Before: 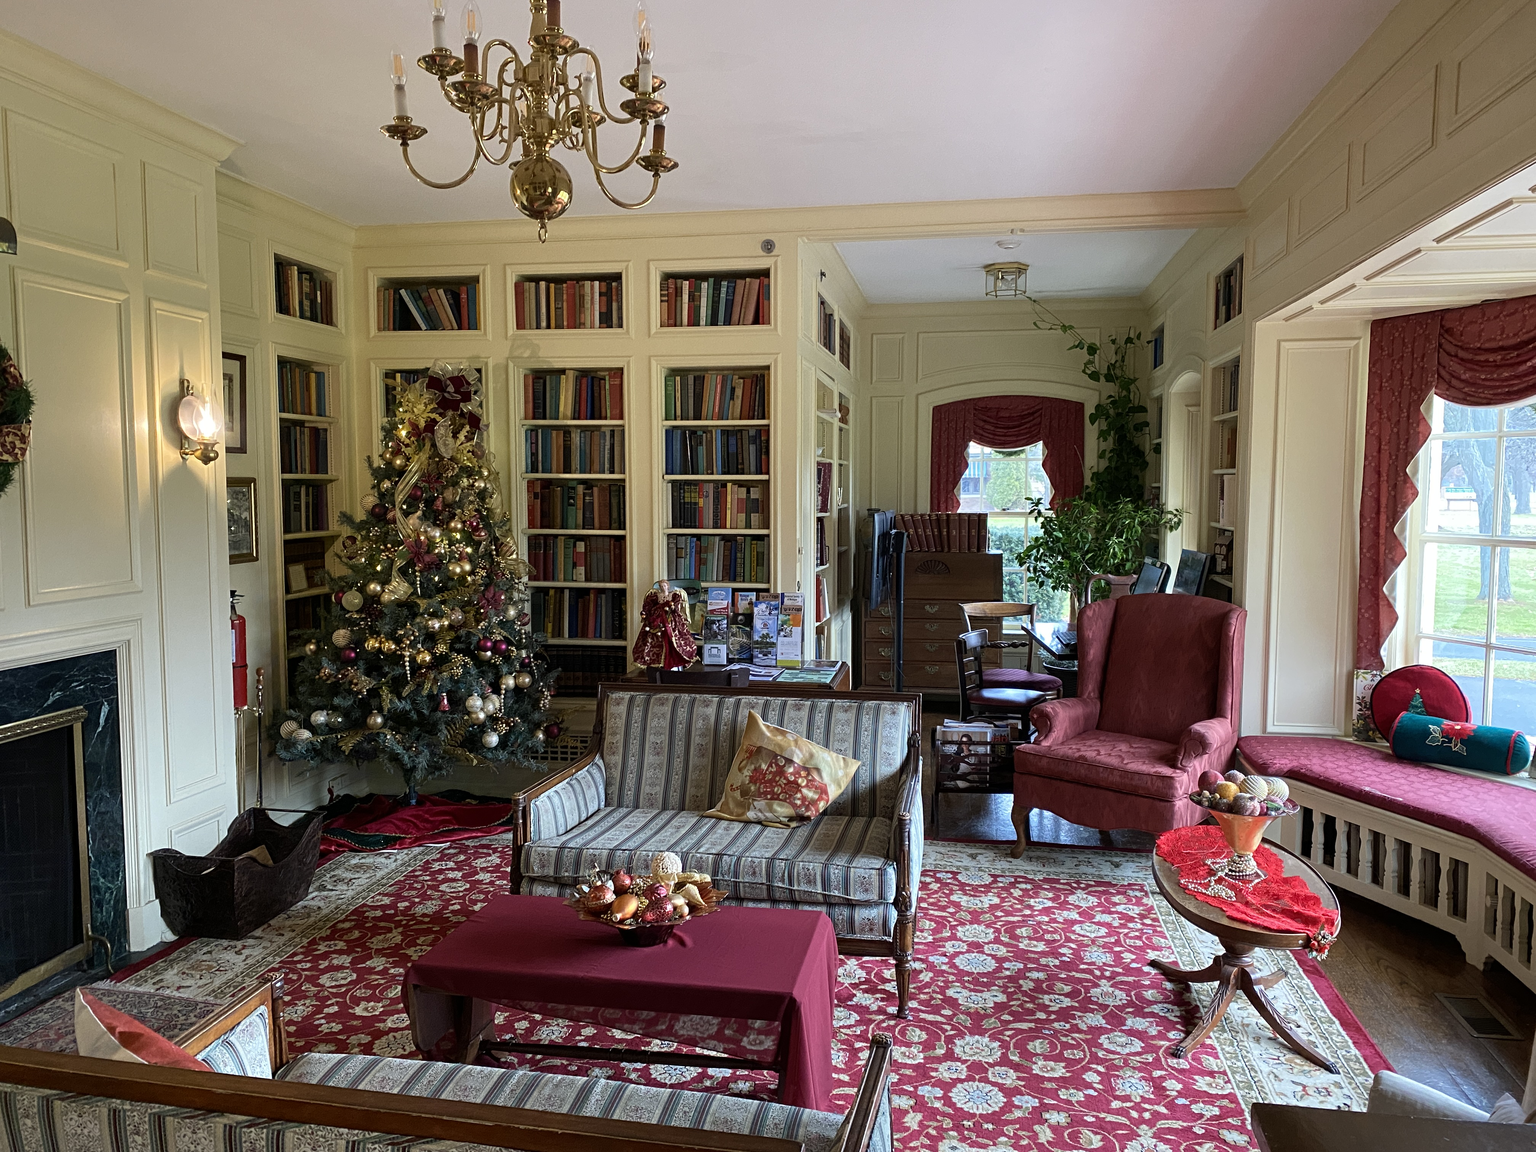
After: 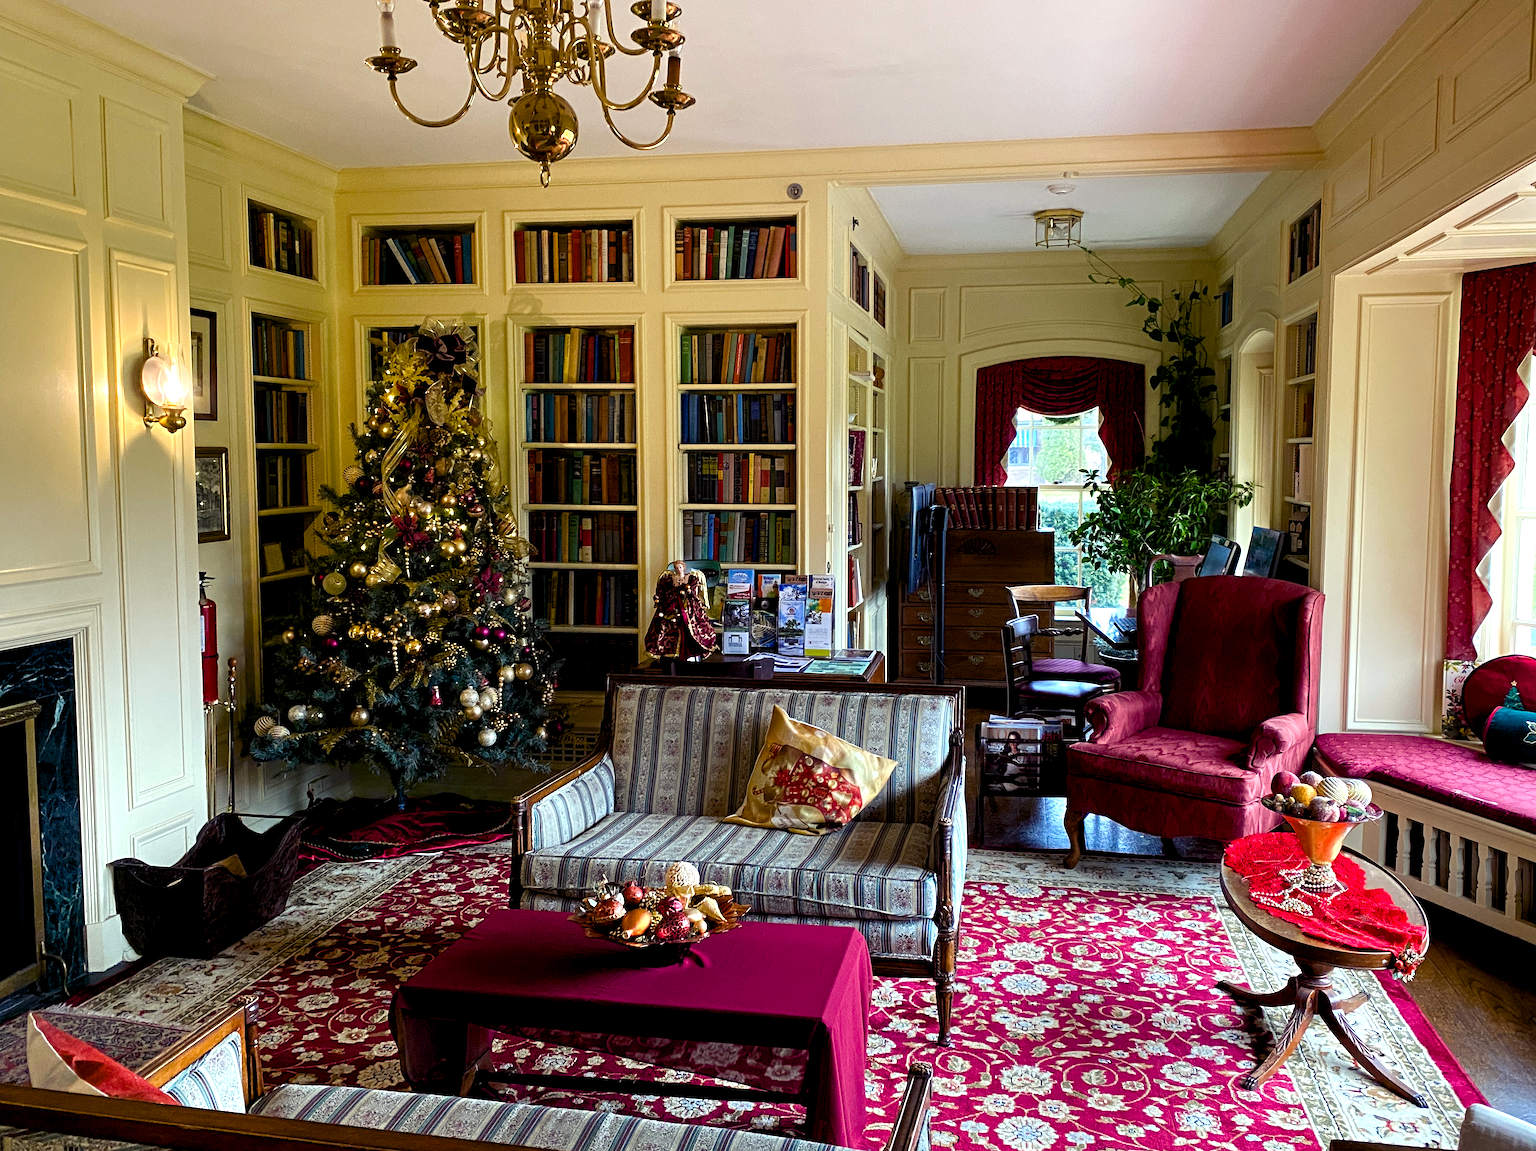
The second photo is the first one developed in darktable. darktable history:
crop: left 3.305%, top 6.436%, right 6.389%, bottom 3.258%
color balance rgb: shadows lift › luminance -21.66%, shadows lift › chroma 6.57%, shadows lift › hue 270°, power › chroma 0.68%, power › hue 60°, highlights gain › luminance 6.08%, highlights gain › chroma 1.33%, highlights gain › hue 90°, global offset › luminance -0.87%, perceptual saturation grading › global saturation 26.86%, perceptual saturation grading › highlights -28.39%, perceptual saturation grading › mid-tones 15.22%, perceptual saturation grading › shadows 33.98%, perceptual brilliance grading › highlights 10%, perceptual brilliance grading › mid-tones 5%
